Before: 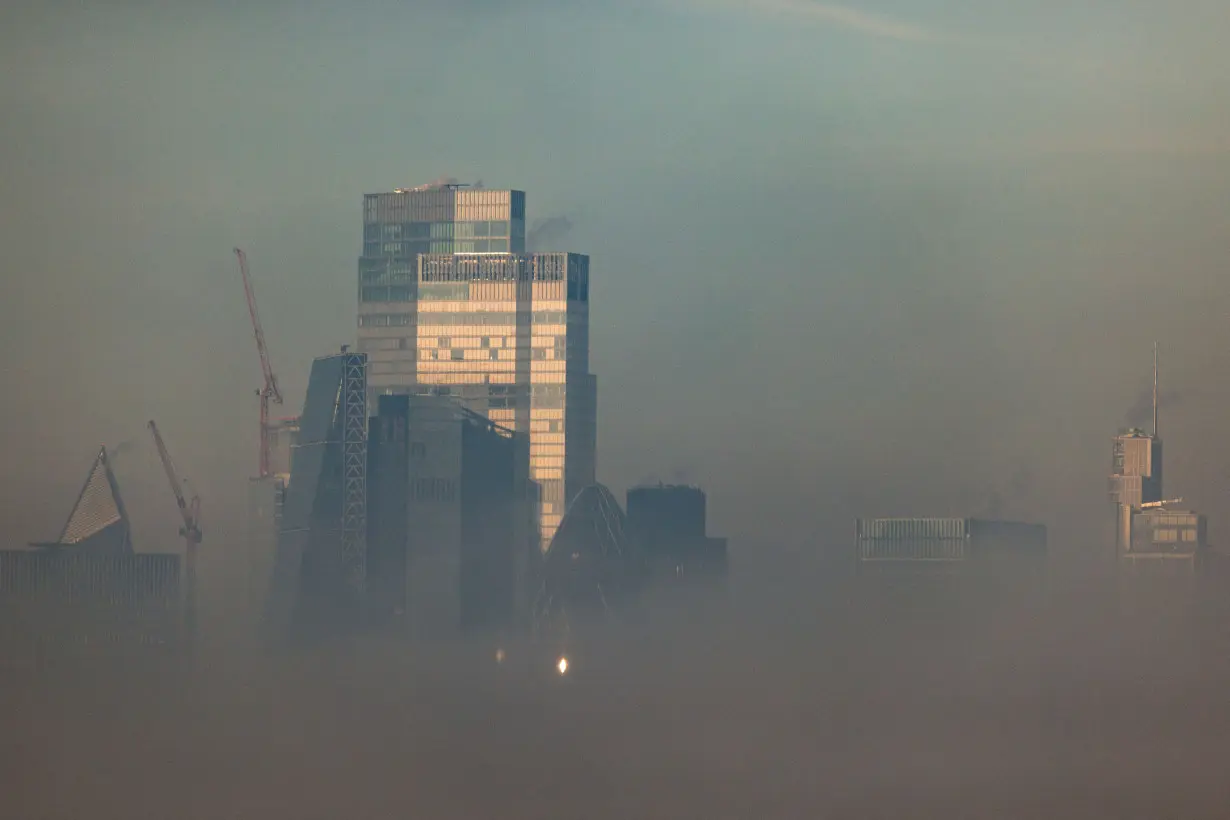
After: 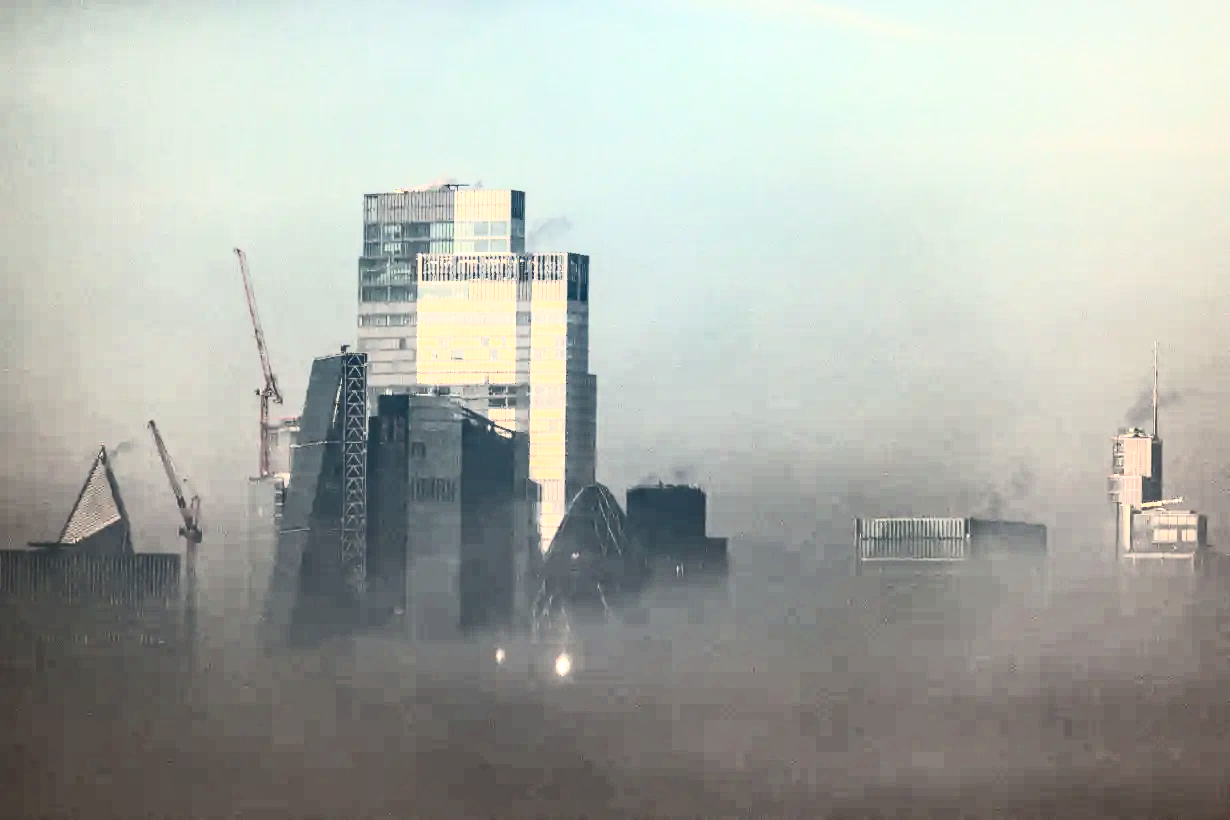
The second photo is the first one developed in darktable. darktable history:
contrast brightness saturation: contrast 0.929, brightness 0.199
tone equalizer: on, module defaults
local contrast: on, module defaults
exposure: exposure 0.493 EV, compensate highlight preservation false
